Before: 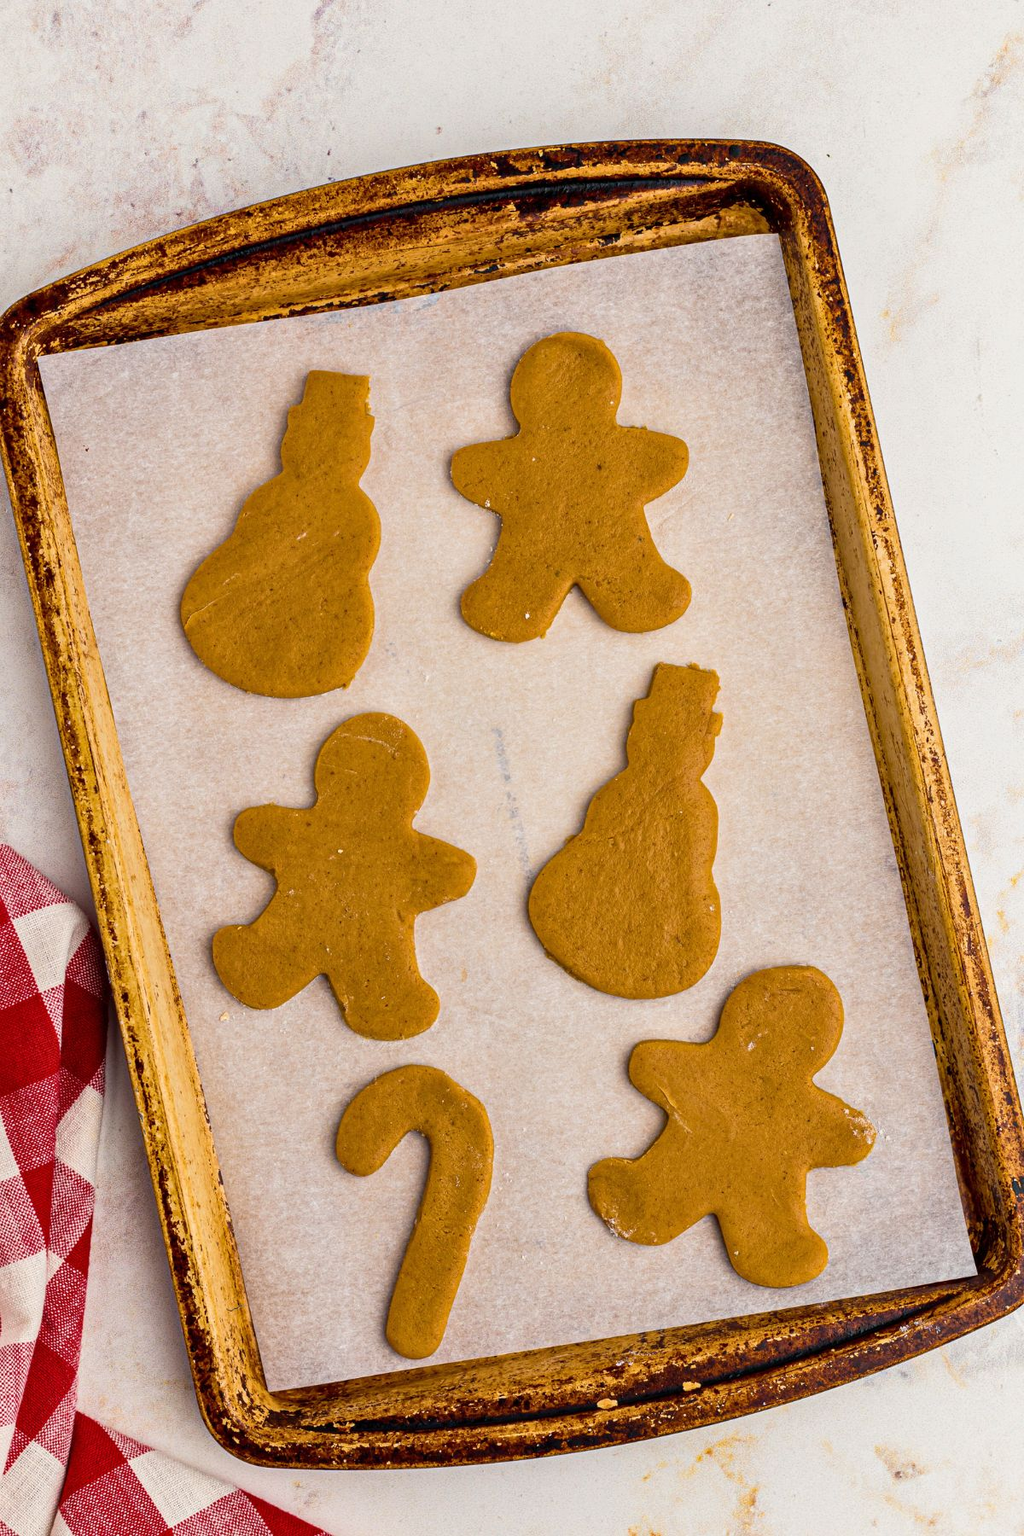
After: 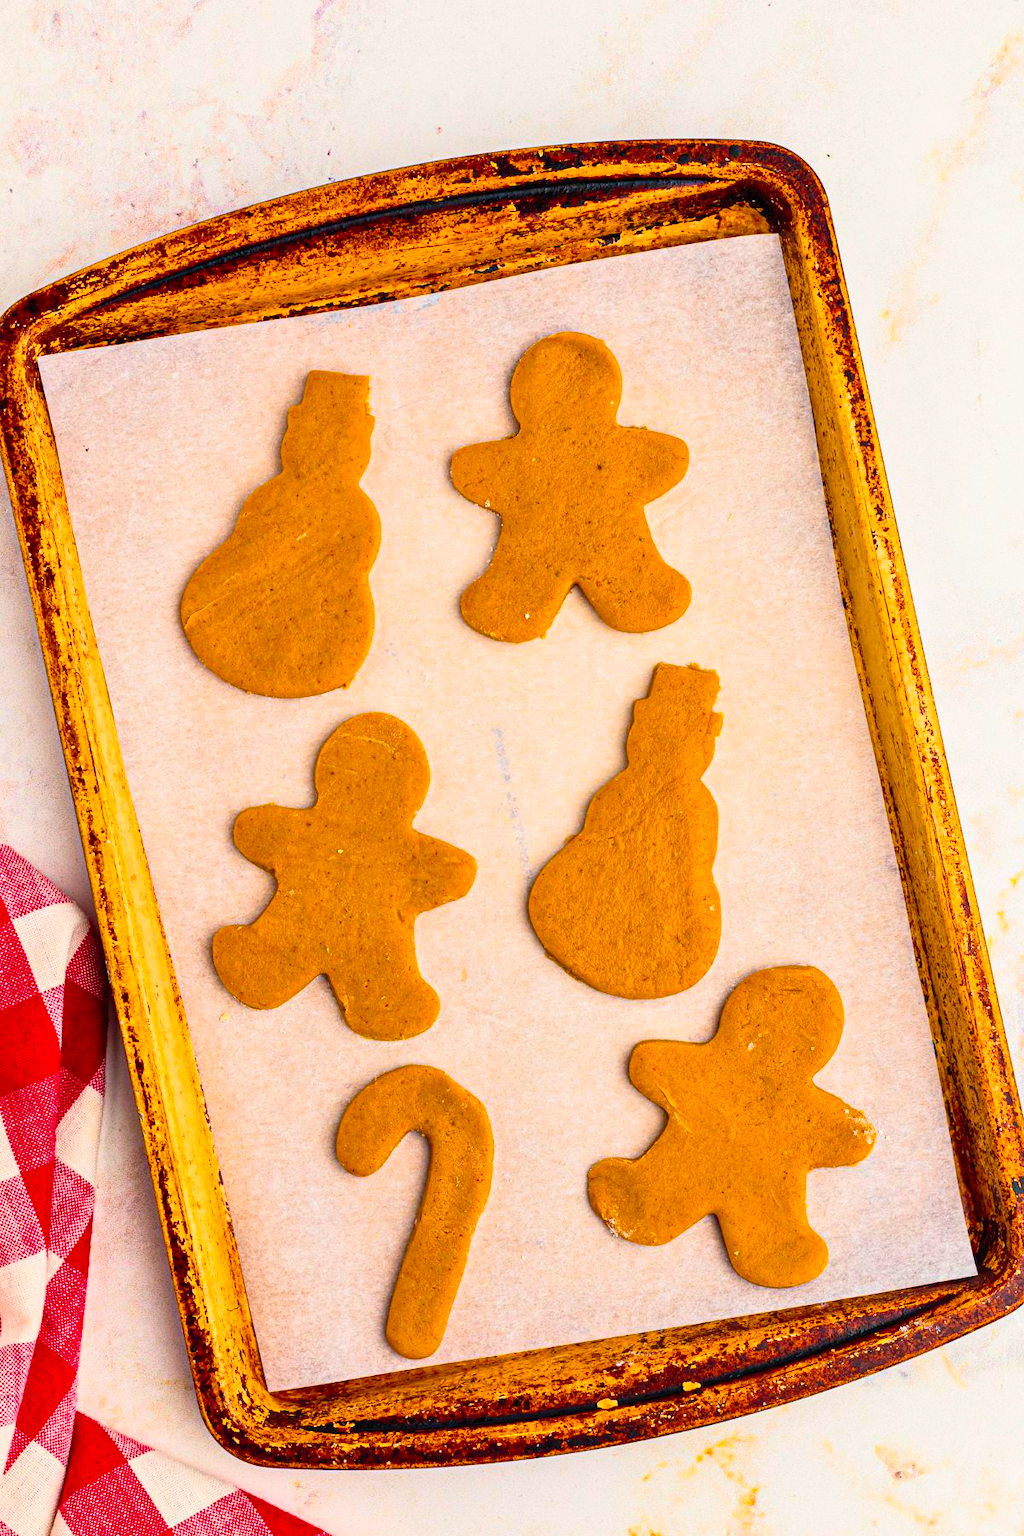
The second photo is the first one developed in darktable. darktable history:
contrast brightness saturation: contrast 0.202, brightness 0.2, saturation 0.787
